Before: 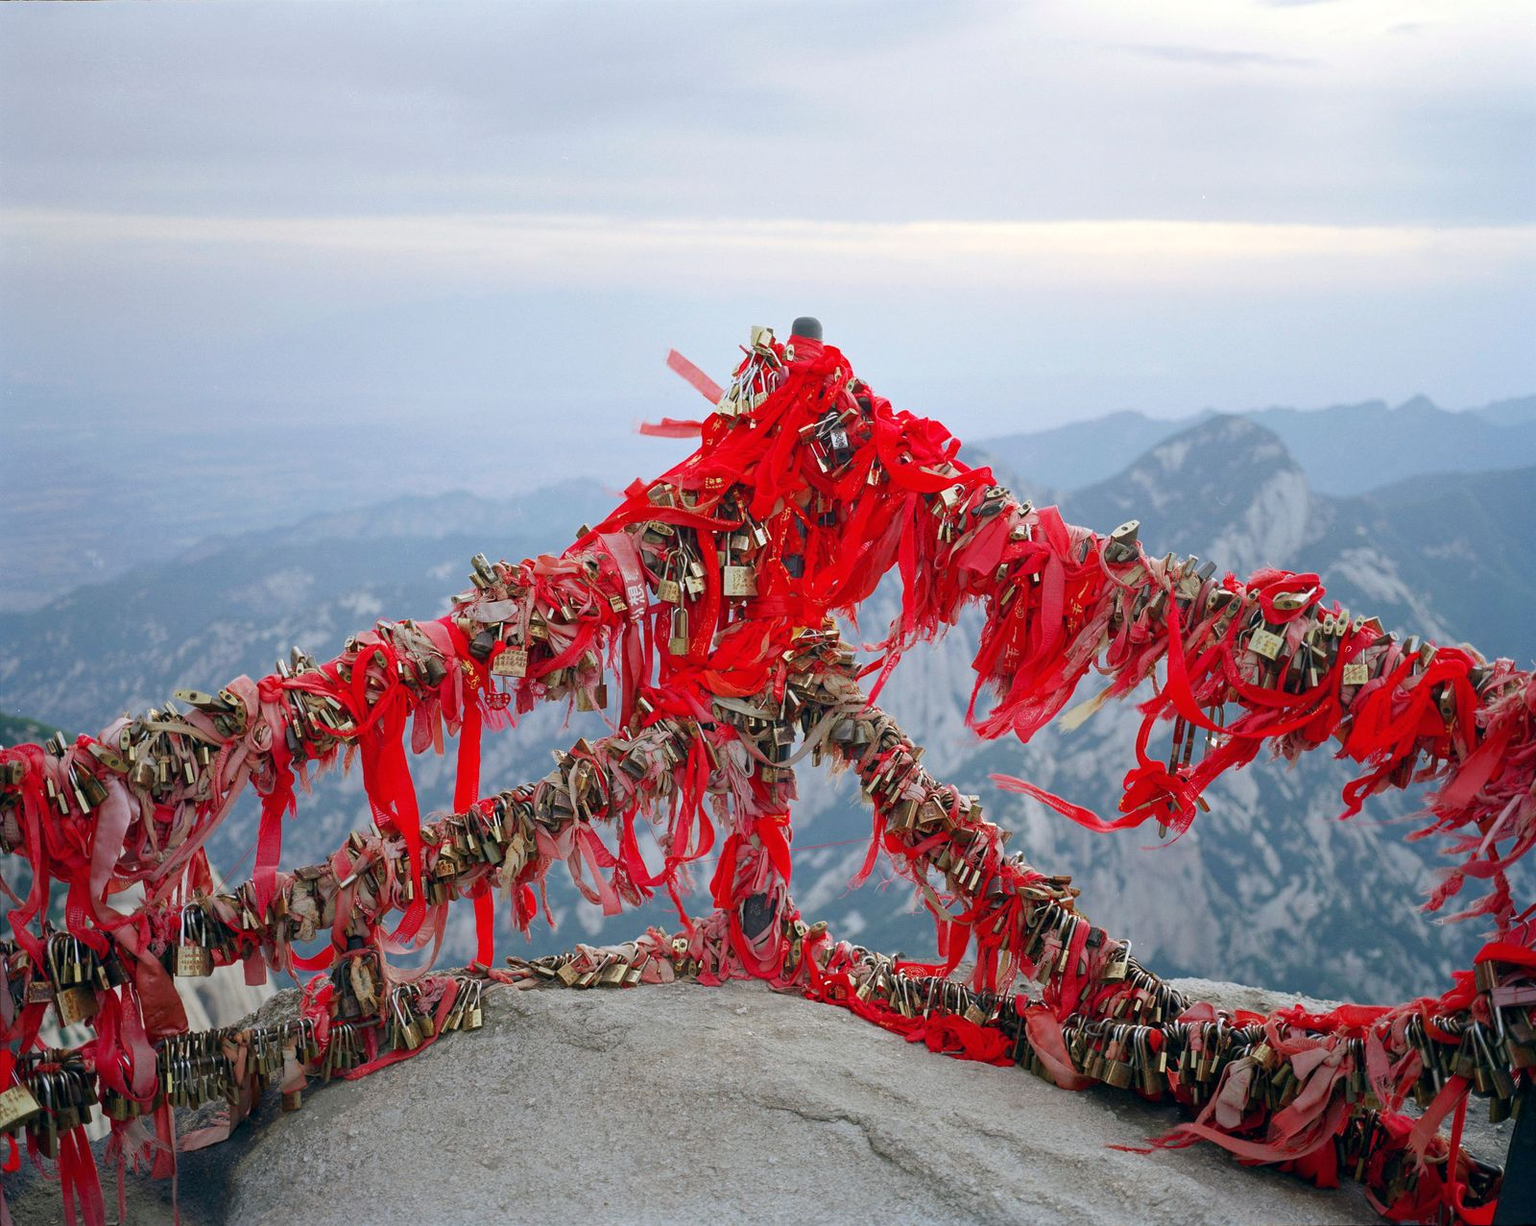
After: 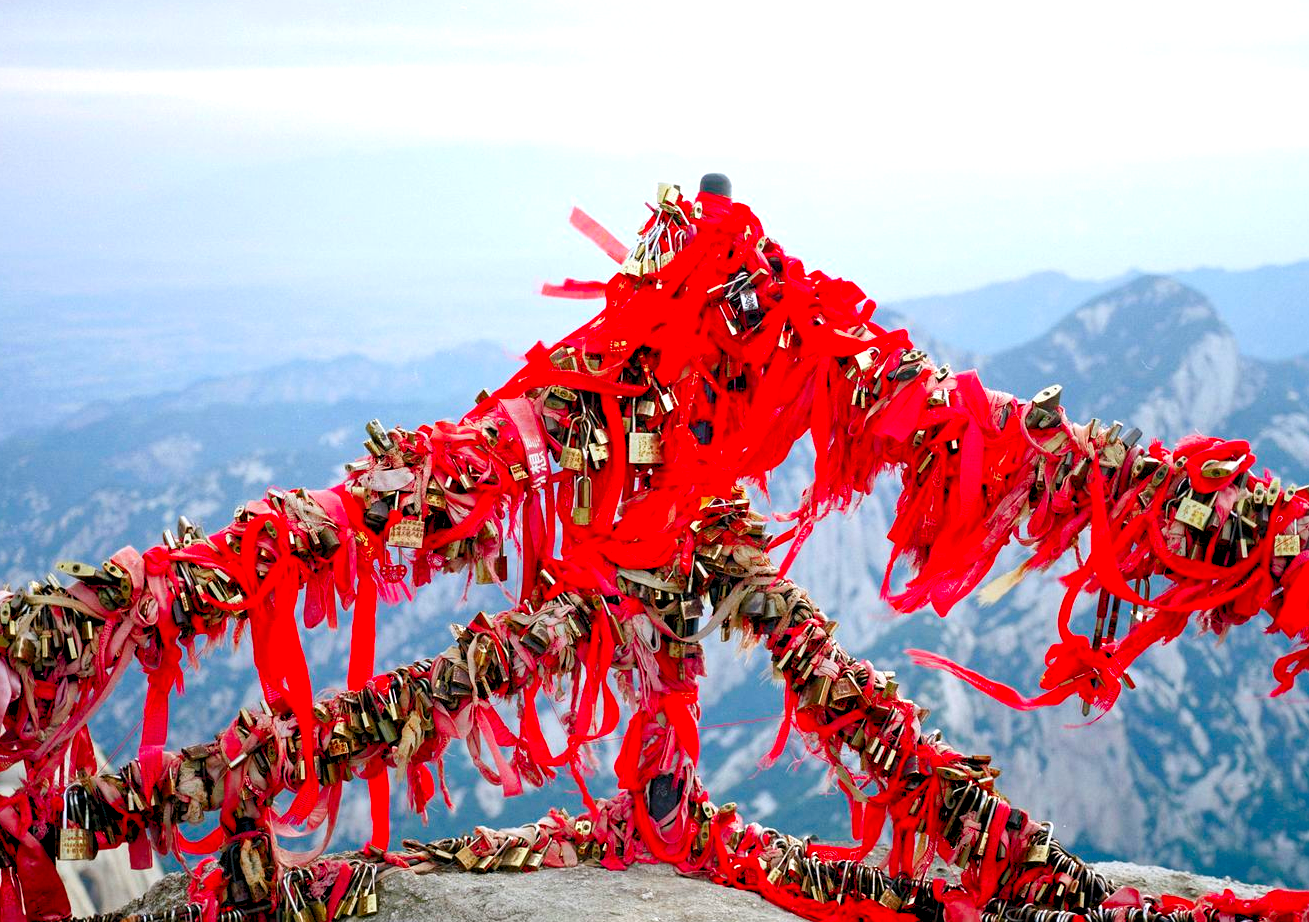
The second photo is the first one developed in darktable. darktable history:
contrast brightness saturation: contrast 0.134, brightness -0.233, saturation 0.142
levels: levels [0.036, 0.364, 0.827]
crop: left 7.819%, top 12.3%, right 10.321%, bottom 15.469%
